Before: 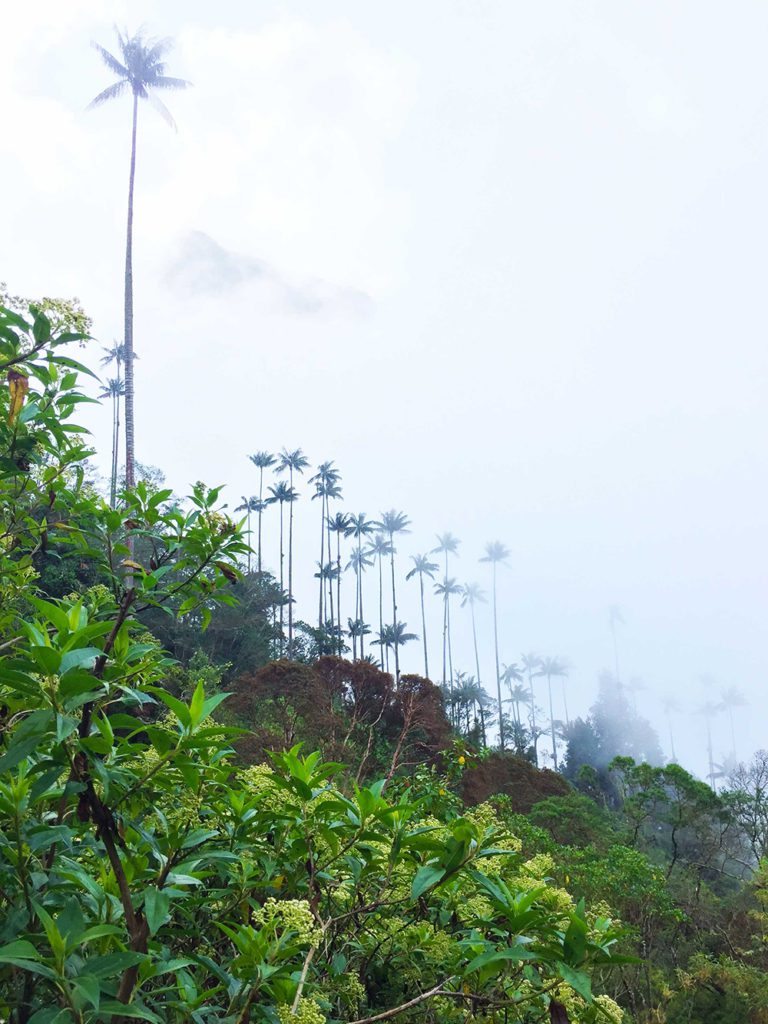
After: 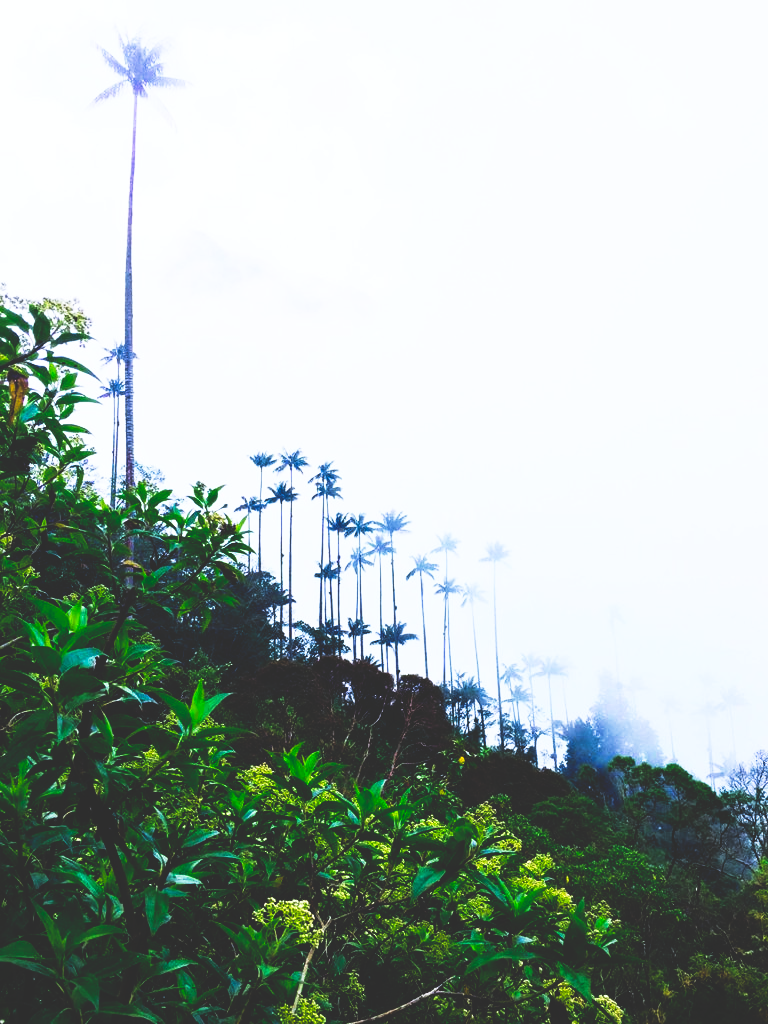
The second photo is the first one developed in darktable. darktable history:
base curve: curves: ch0 [(0, 0.02) (0.083, 0.036) (1, 1)], preserve colors none
tone curve: curves: ch0 [(0, 0) (0.003, 0.142) (0.011, 0.142) (0.025, 0.147) (0.044, 0.147) (0.069, 0.152) (0.1, 0.16) (0.136, 0.172) (0.177, 0.193) (0.224, 0.221) (0.277, 0.264) (0.335, 0.322) (0.399, 0.399) (0.468, 0.49) (0.543, 0.593) (0.623, 0.723) (0.709, 0.841) (0.801, 0.925) (0.898, 0.976) (1, 1)], preserve colors none
white balance: red 0.984, blue 1.059
